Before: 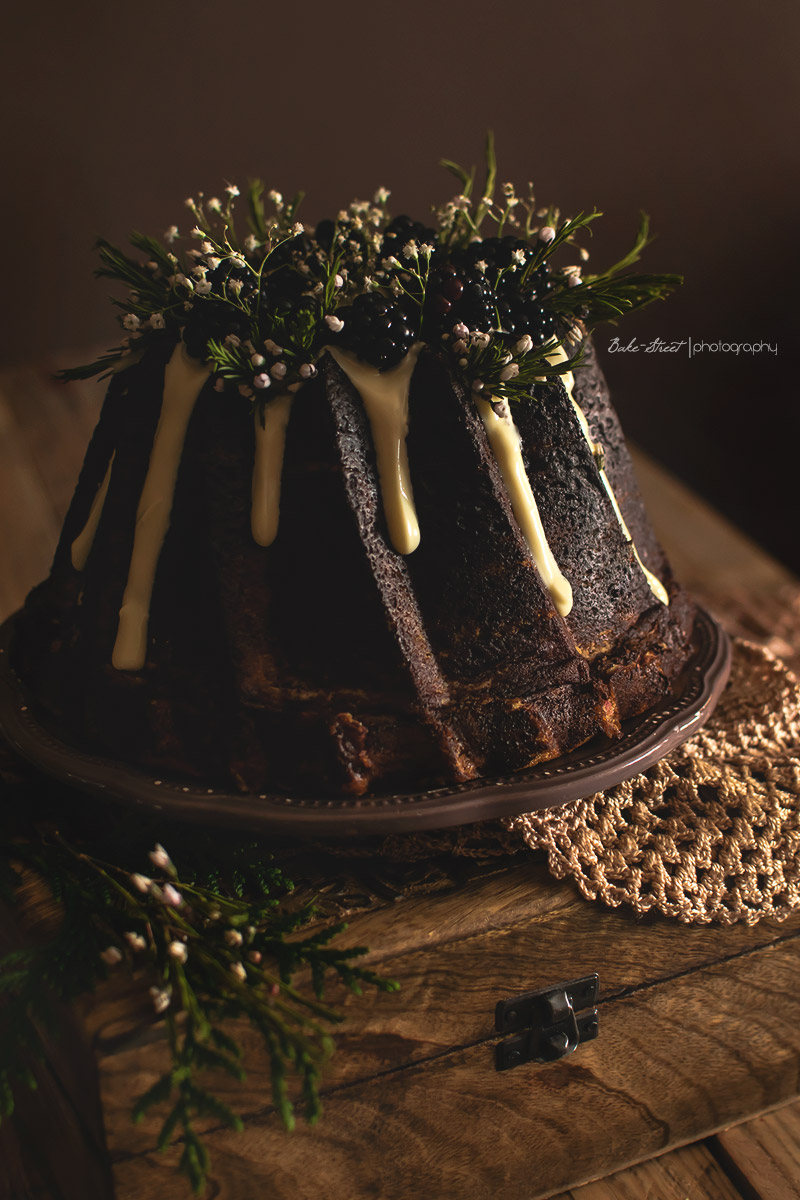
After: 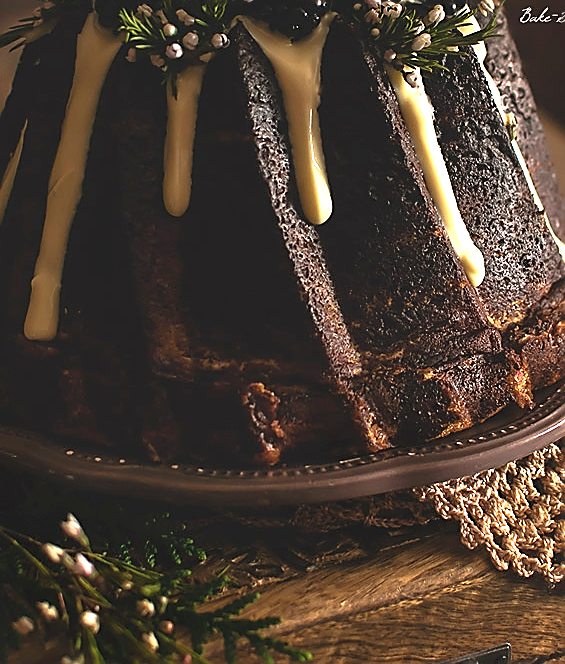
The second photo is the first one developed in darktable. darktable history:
sharpen: radius 1.378, amount 1.232, threshold 0.795
crop: left 11.033%, top 27.578%, right 18.262%, bottom 17.056%
exposure: exposure 1.001 EV, compensate highlight preservation false
